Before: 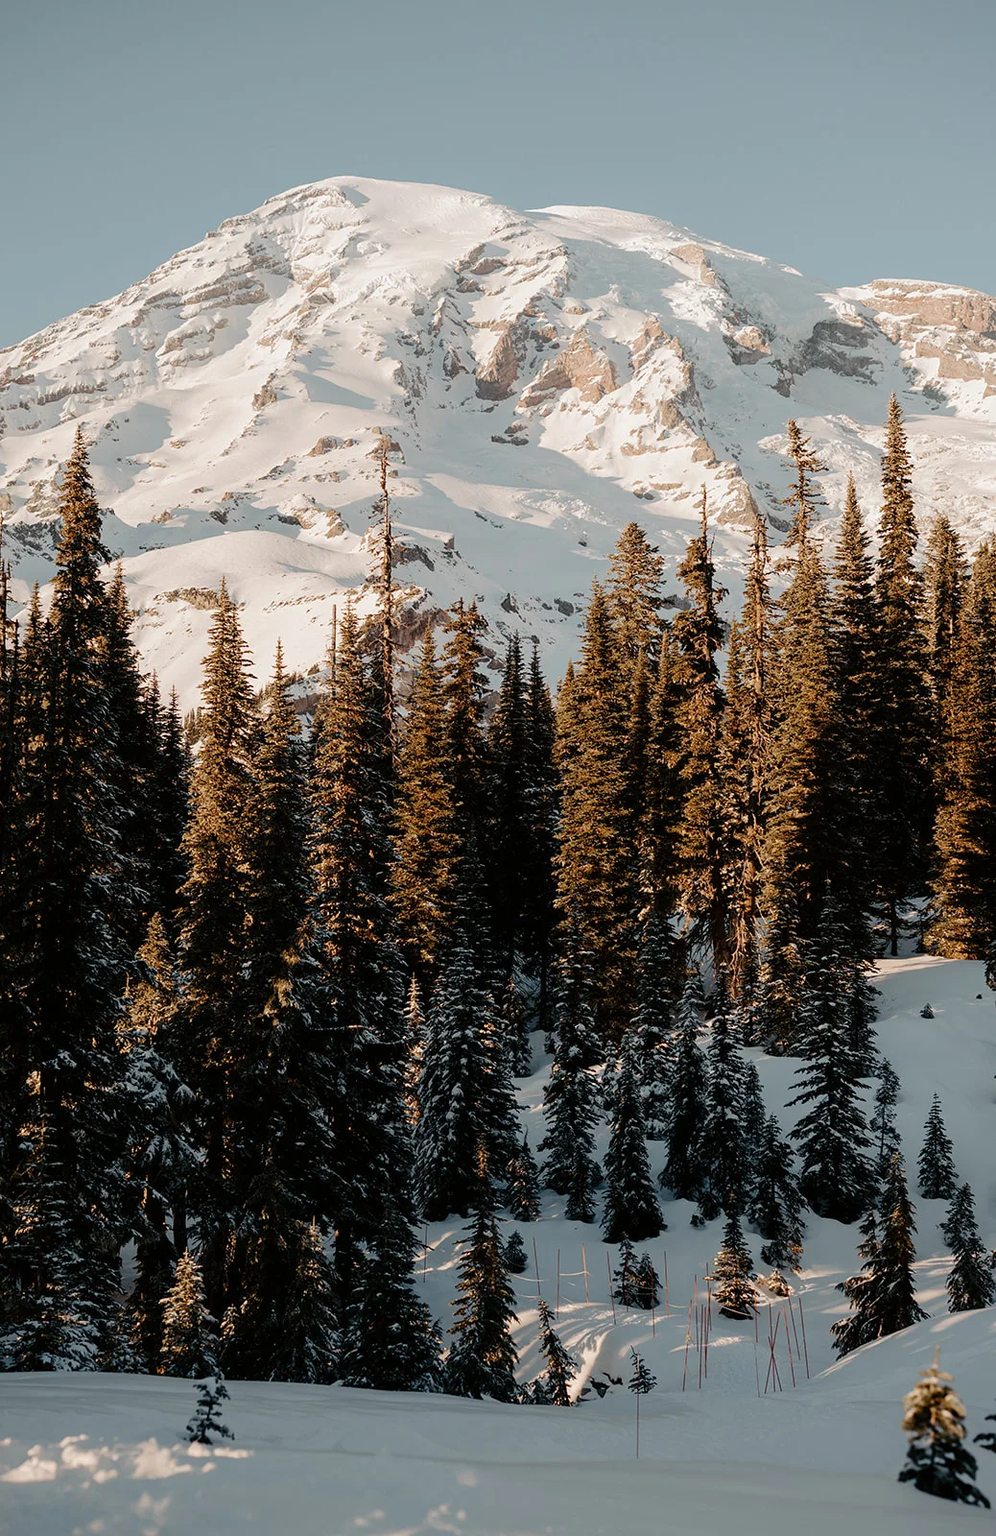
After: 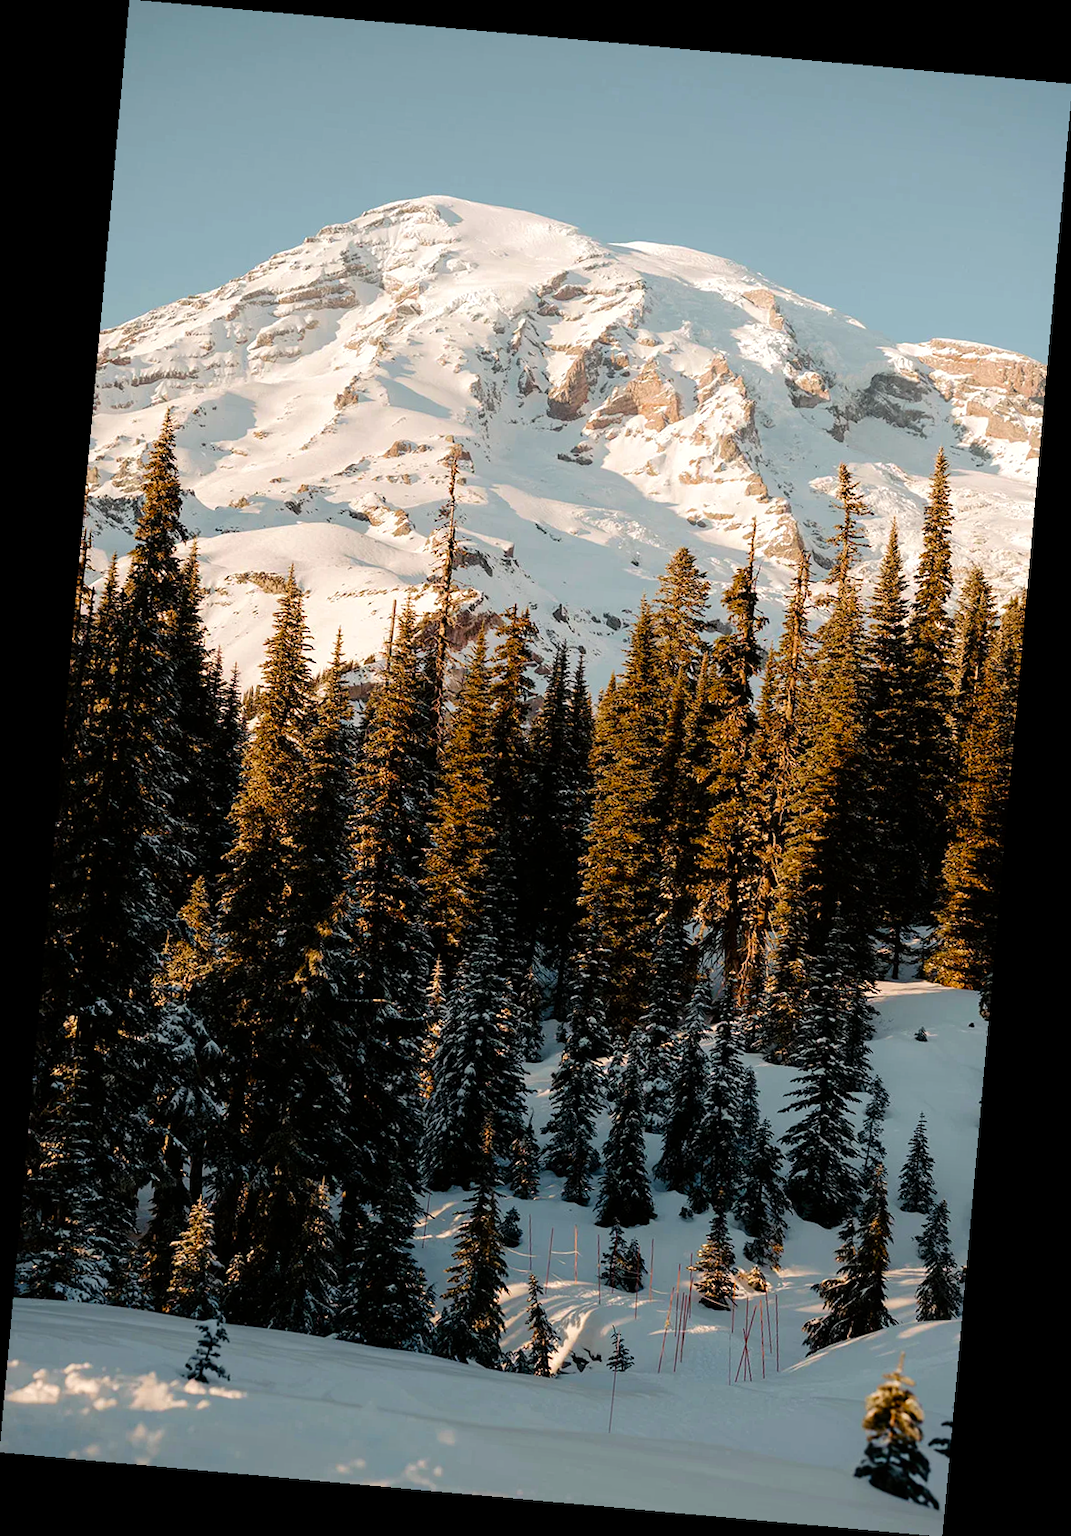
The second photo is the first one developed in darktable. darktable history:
color balance rgb: perceptual saturation grading › global saturation 20%, global vibrance 20%
color balance: contrast 10%
tone equalizer: on, module defaults
rotate and perspective: rotation 5.12°, automatic cropping off
